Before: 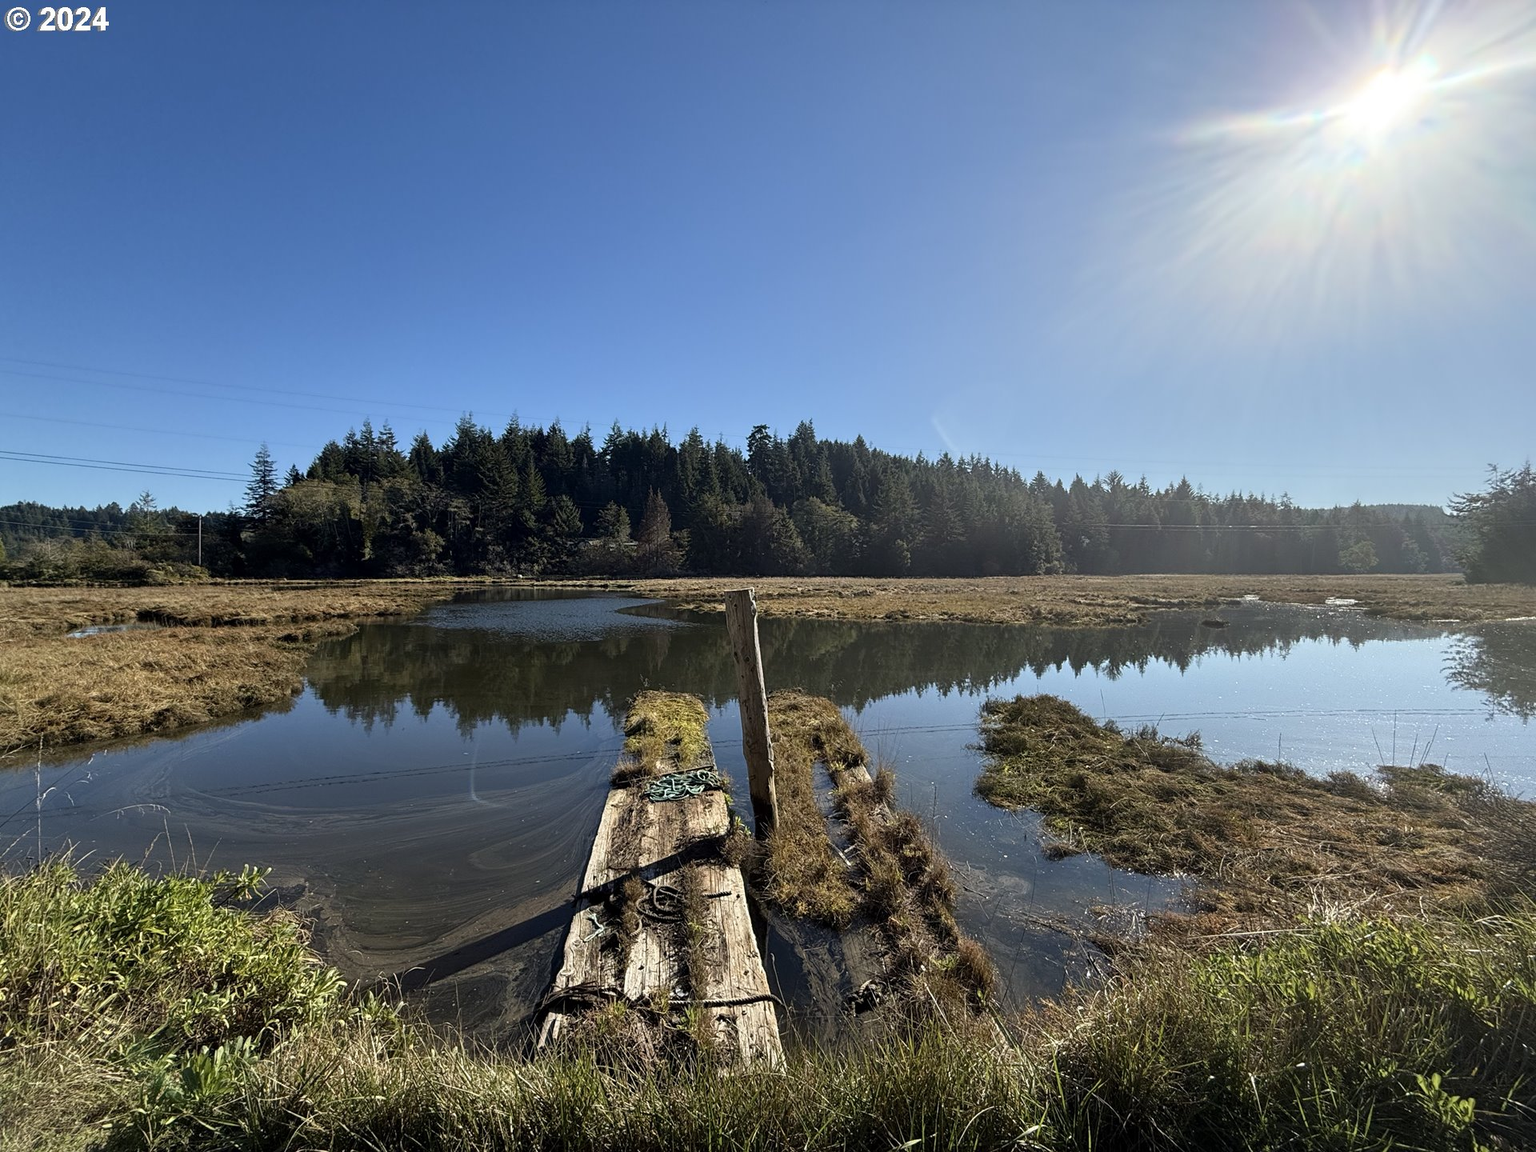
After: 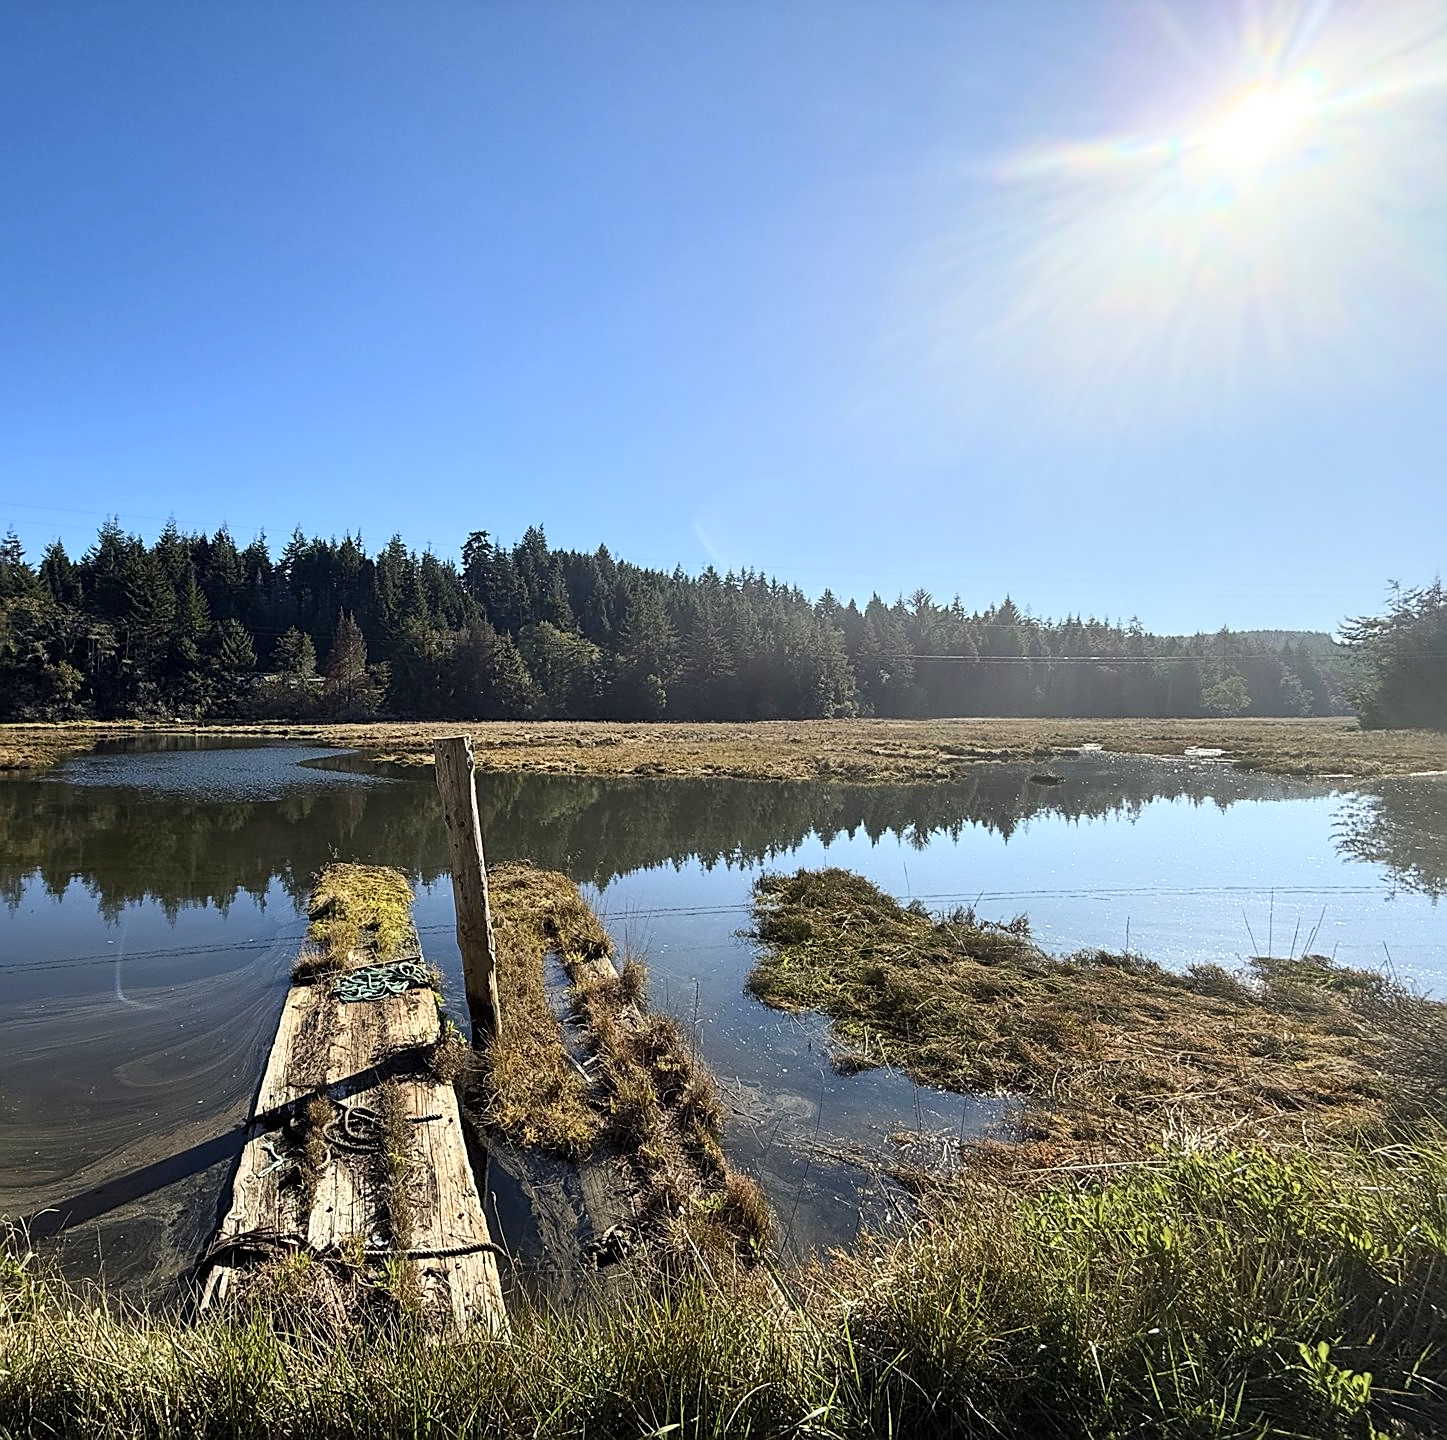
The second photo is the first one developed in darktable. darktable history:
sharpen: on, module defaults
crop and rotate: left 24.6%
tone equalizer: on, module defaults
contrast brightness saturation: contrast 0.2, brightness 0.16, saturation 0.22
